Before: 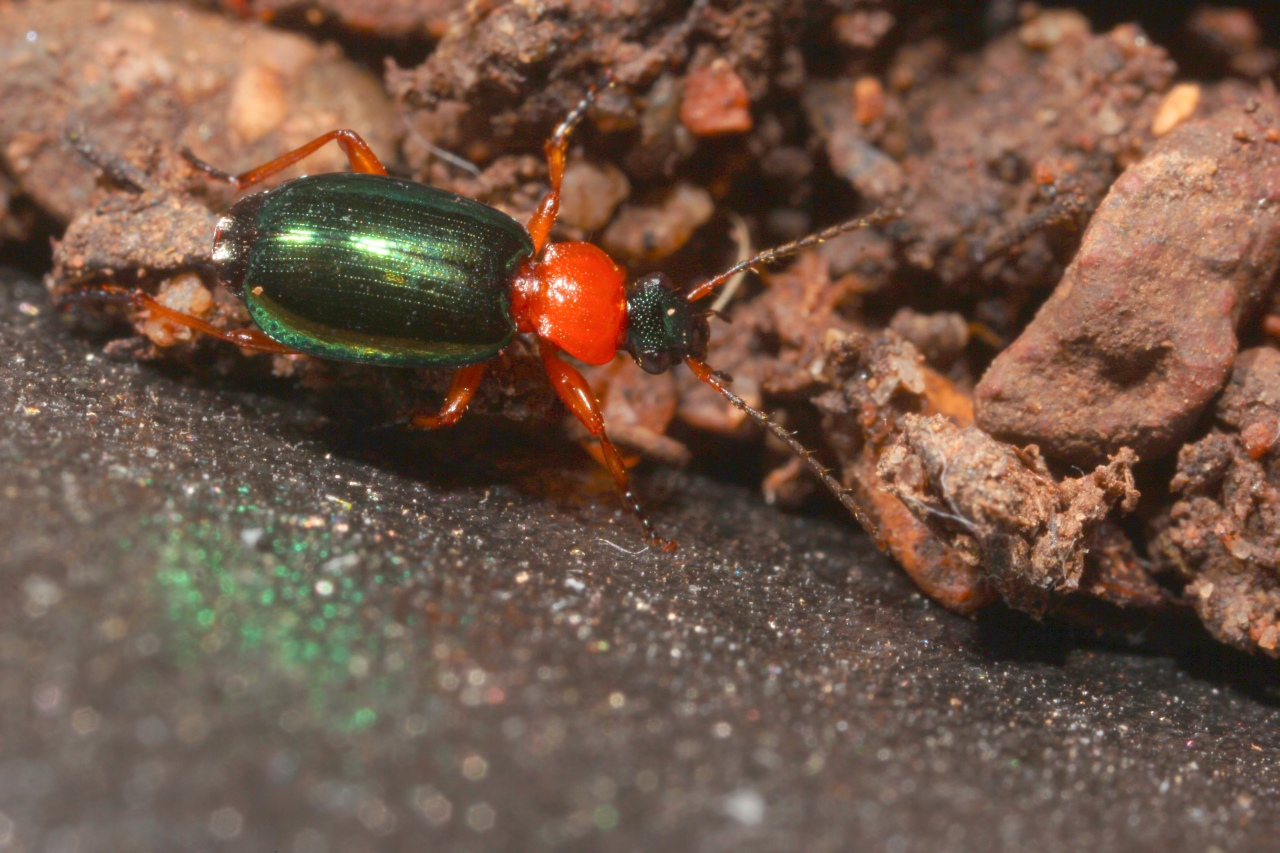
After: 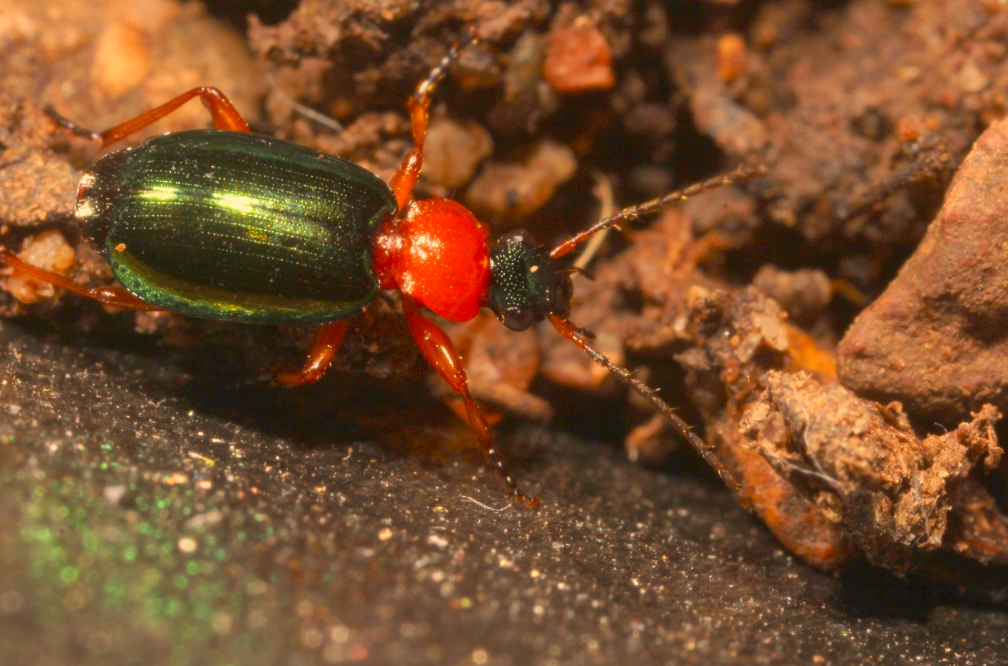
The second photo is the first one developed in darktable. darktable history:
color correction: highlights a* 15, highlights b* 31.55
crop and rotate: left 10.77%, top 5.1%, right 10.41%, bottom 16.76%
